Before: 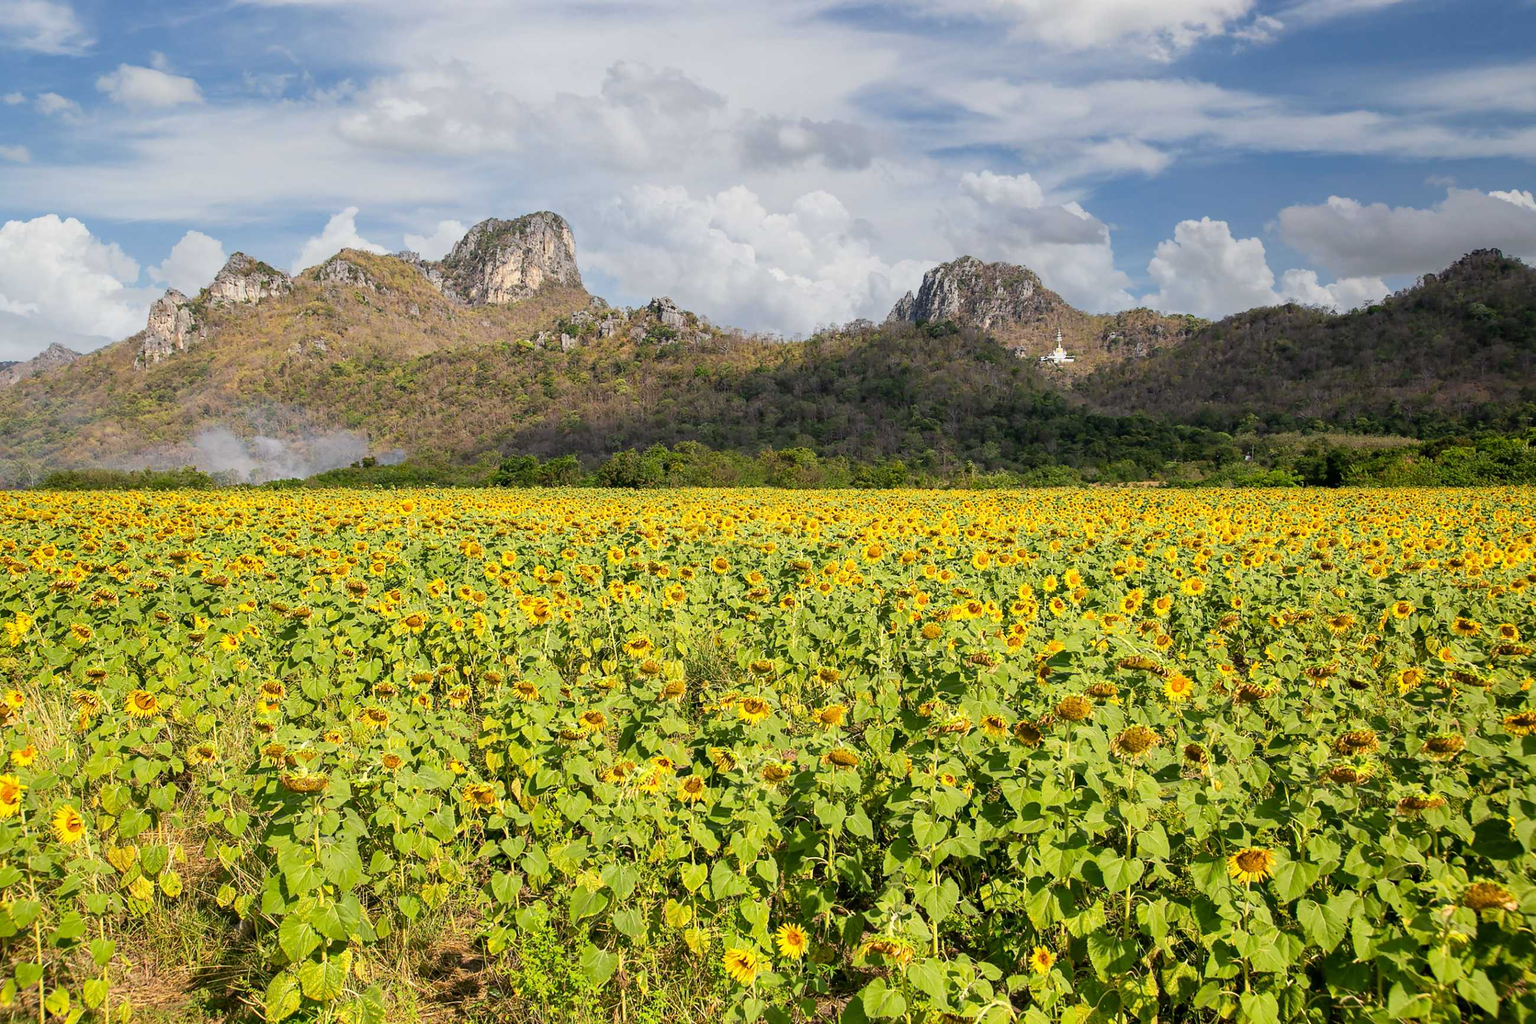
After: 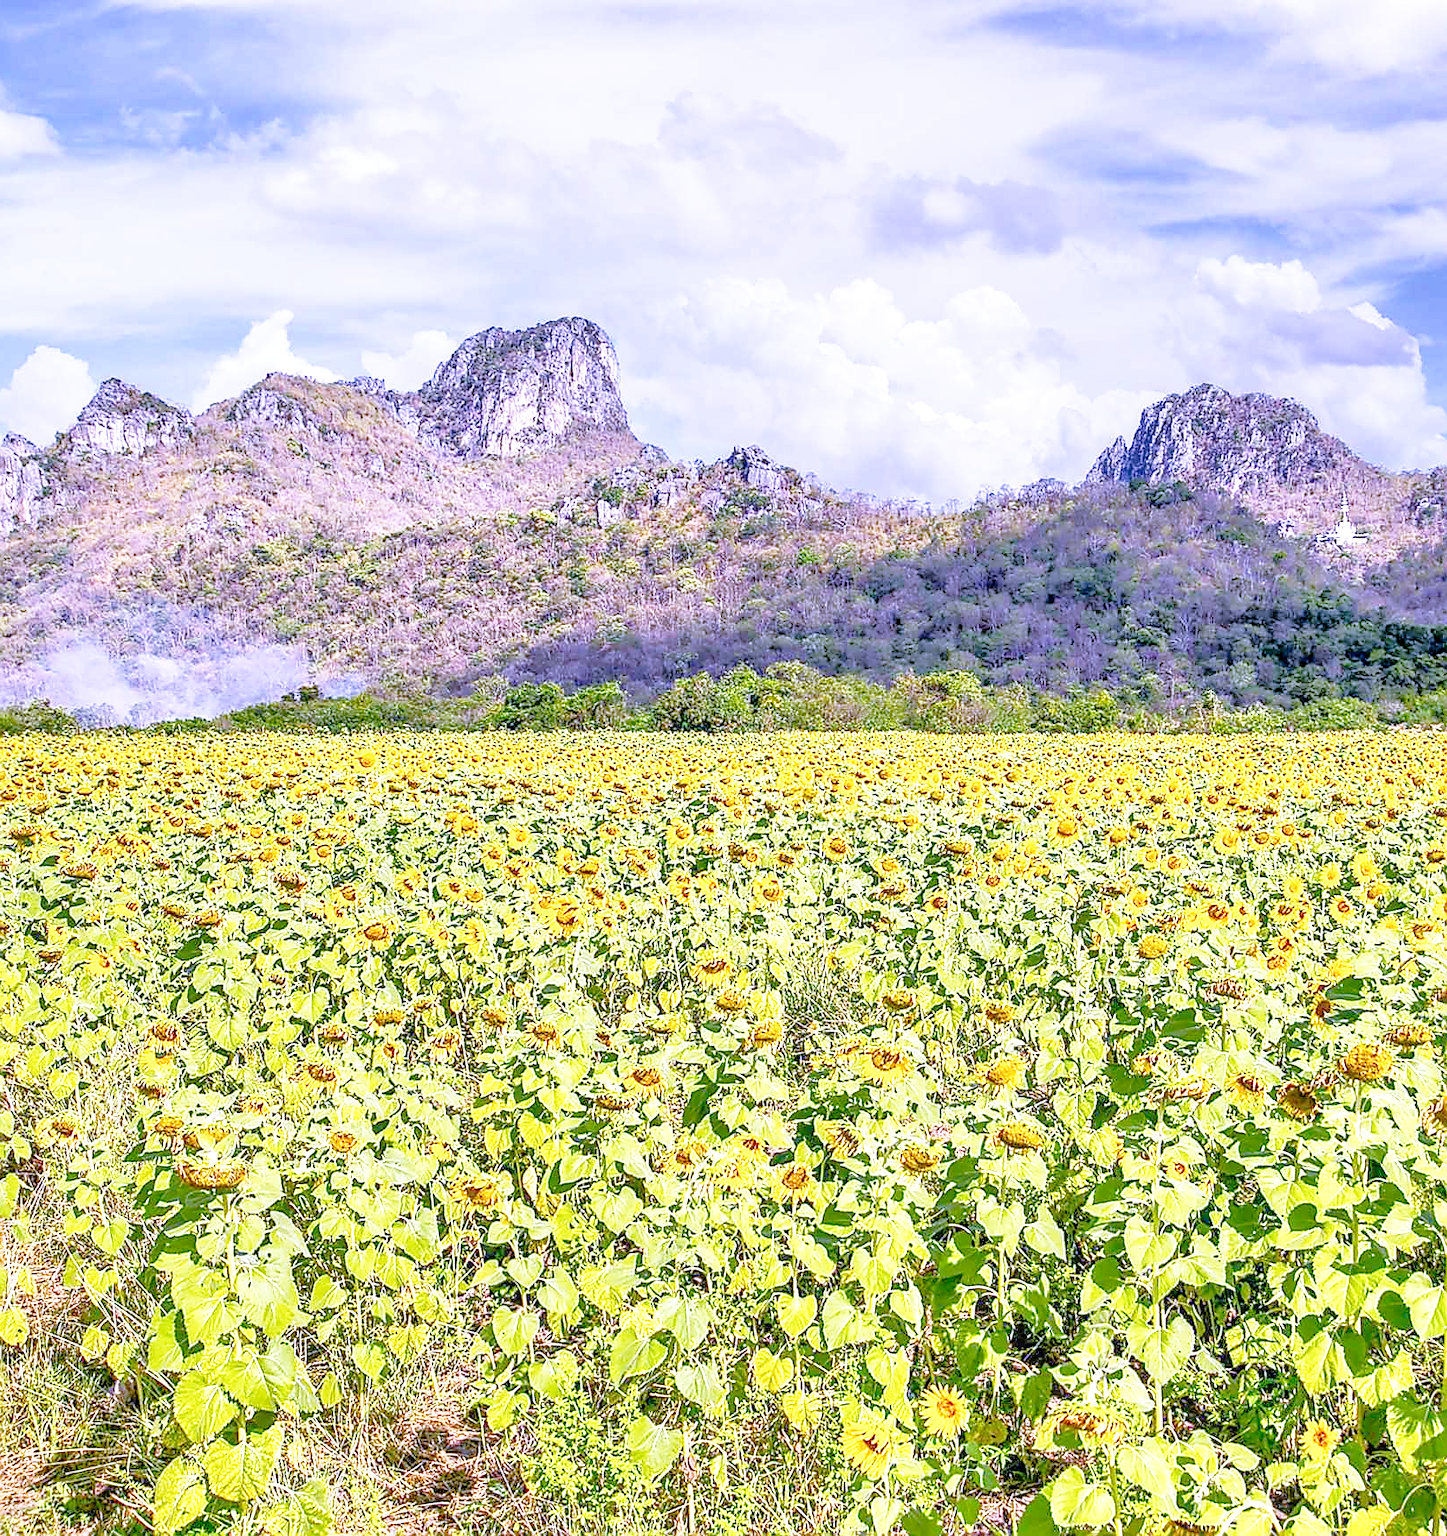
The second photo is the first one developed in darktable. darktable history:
tone equalizer: -8 EV 2 EV, -7 EV 2 EV, -6 EV 2 EV, -5 EV 2 EV, -4 EV 2 EV, -3 EV 1.5 EV, -2 EV 1 EV, -1 EV 0.5 EV
base curve: curves: ch0 [(0, 0) (0.028, 0.03) (0.121, 0.232) (0.46, 0.748) (0.859, 0.968) (1, 1)], preserve colors none
sharpen: radius 1.4, amount 1.25, threshold 0.7
crop: left 10.644%, right 26.528%
local contrast: highlights 25%, detail 150%
white balance: red 0.98, blue 1.61
